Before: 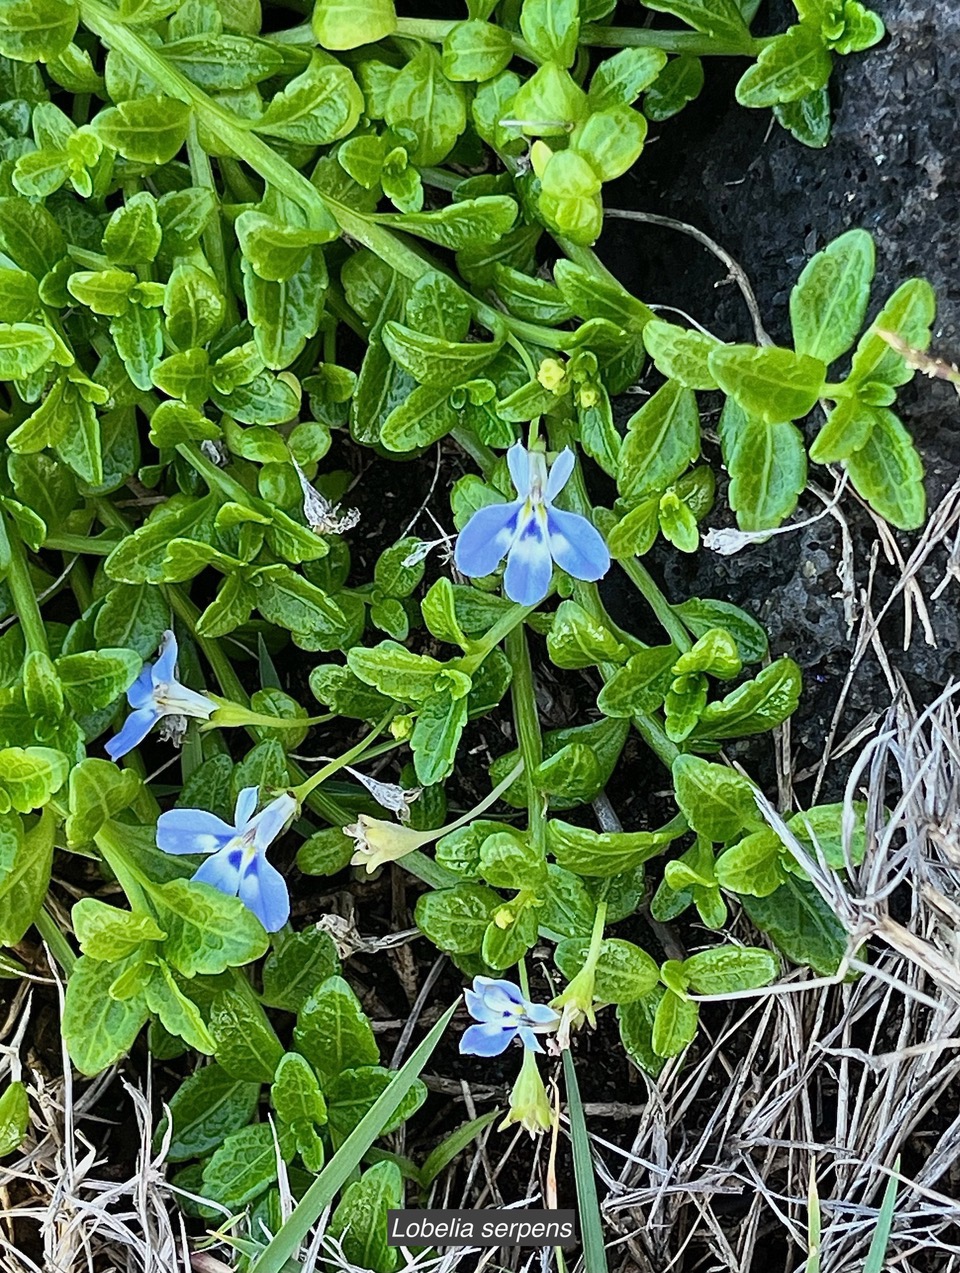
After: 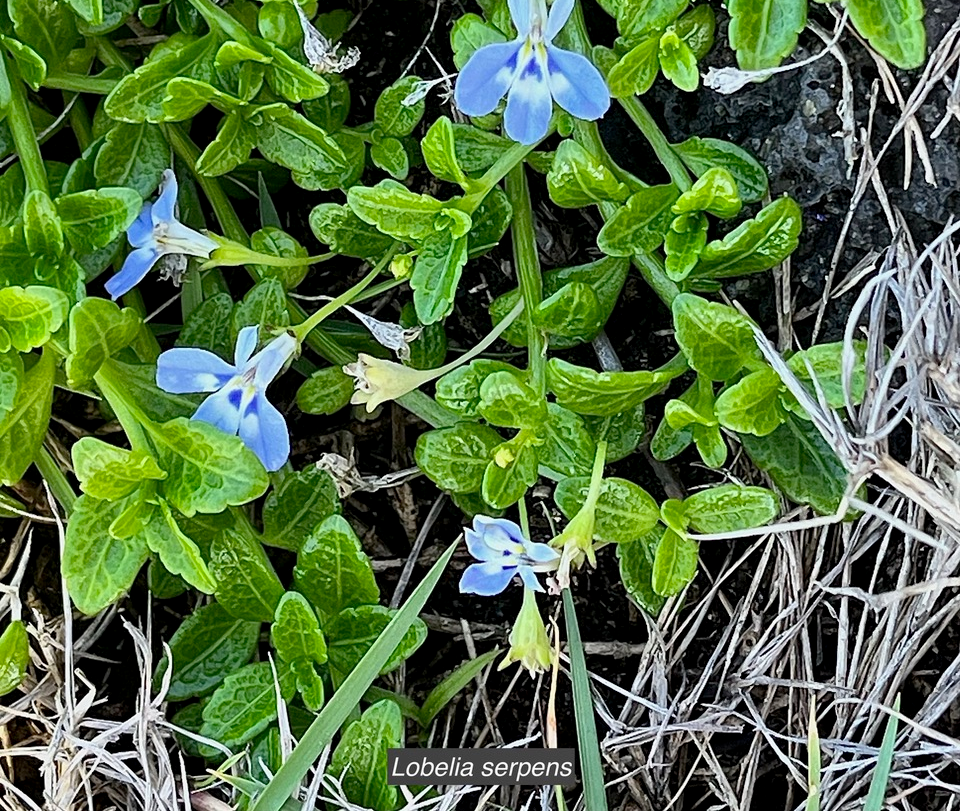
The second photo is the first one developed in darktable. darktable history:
shadows and highlights: soften with gaussian
crop and rotate: top 36.243%
